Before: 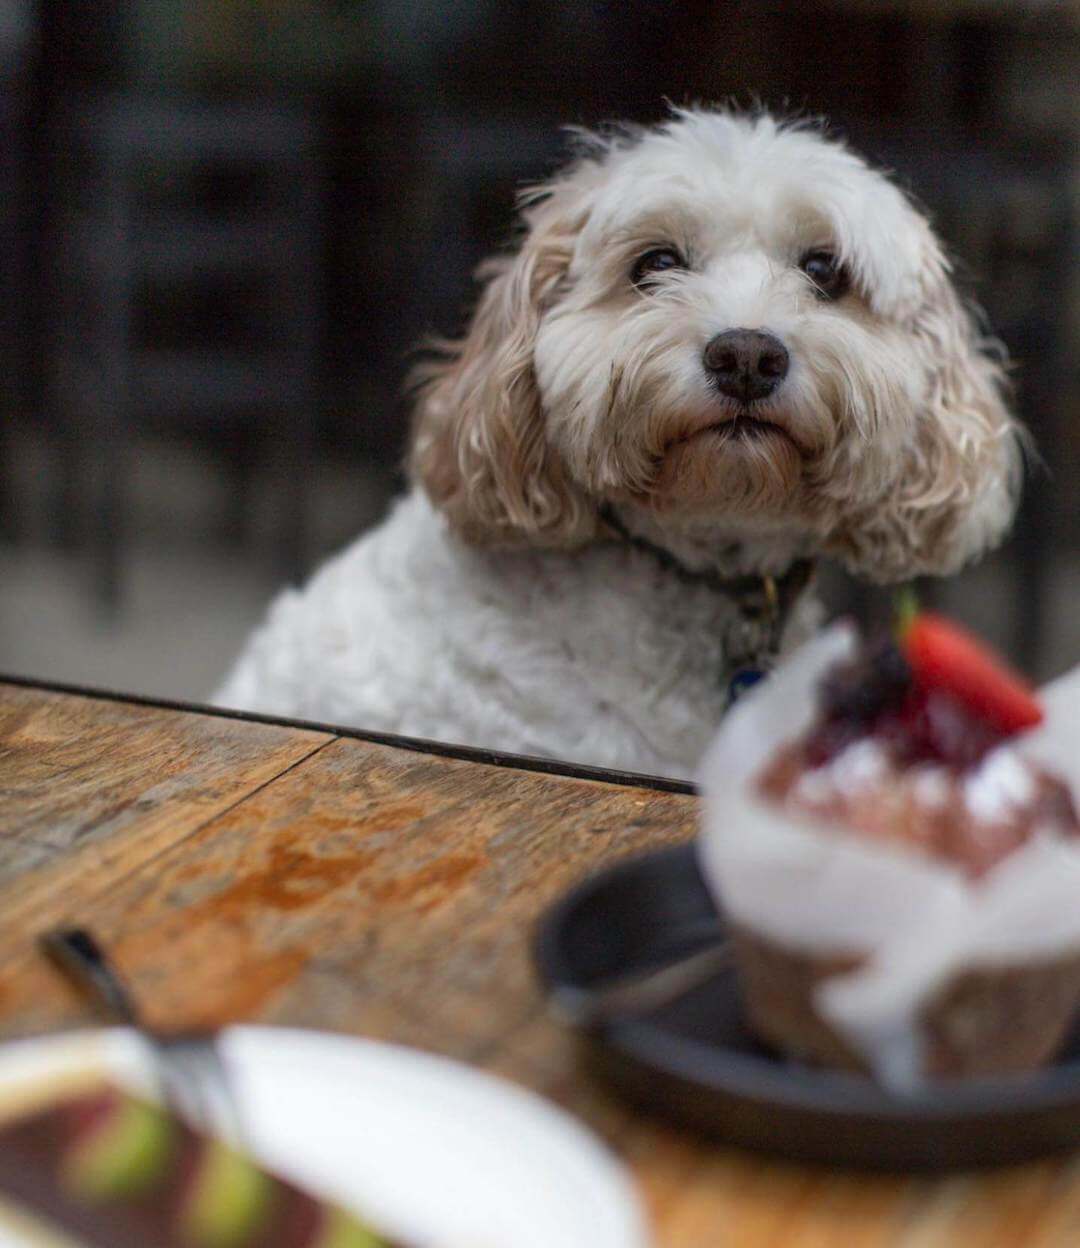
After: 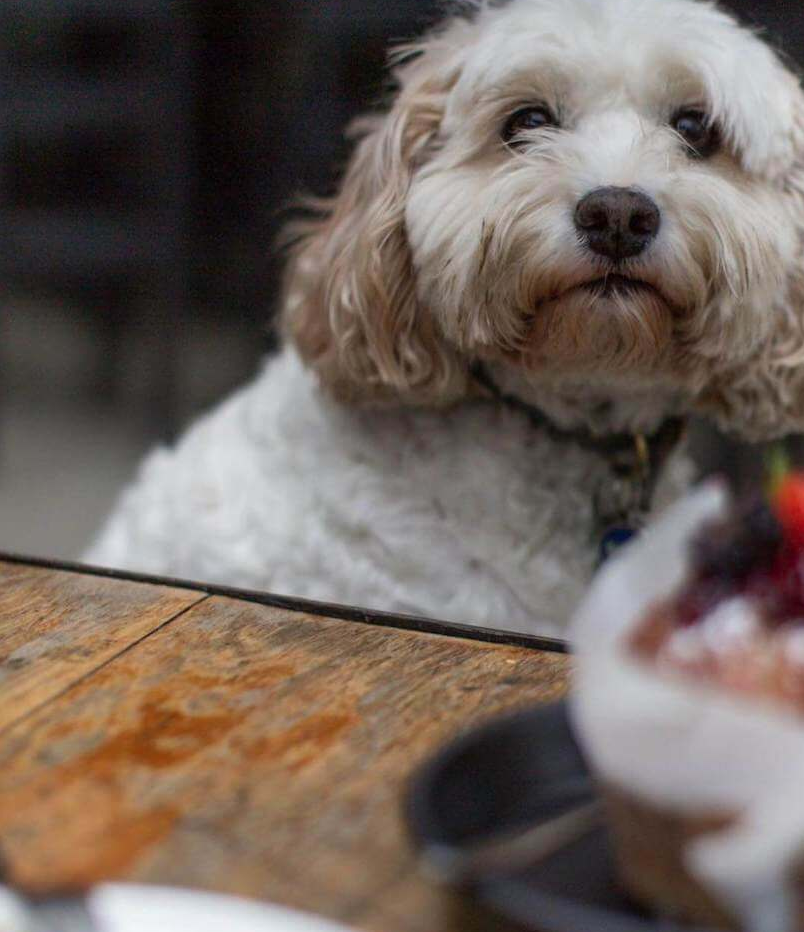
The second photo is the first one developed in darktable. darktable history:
crop and rotate: left 11.987%, top 11.438%, right 13.488%, bottom 13.82%
